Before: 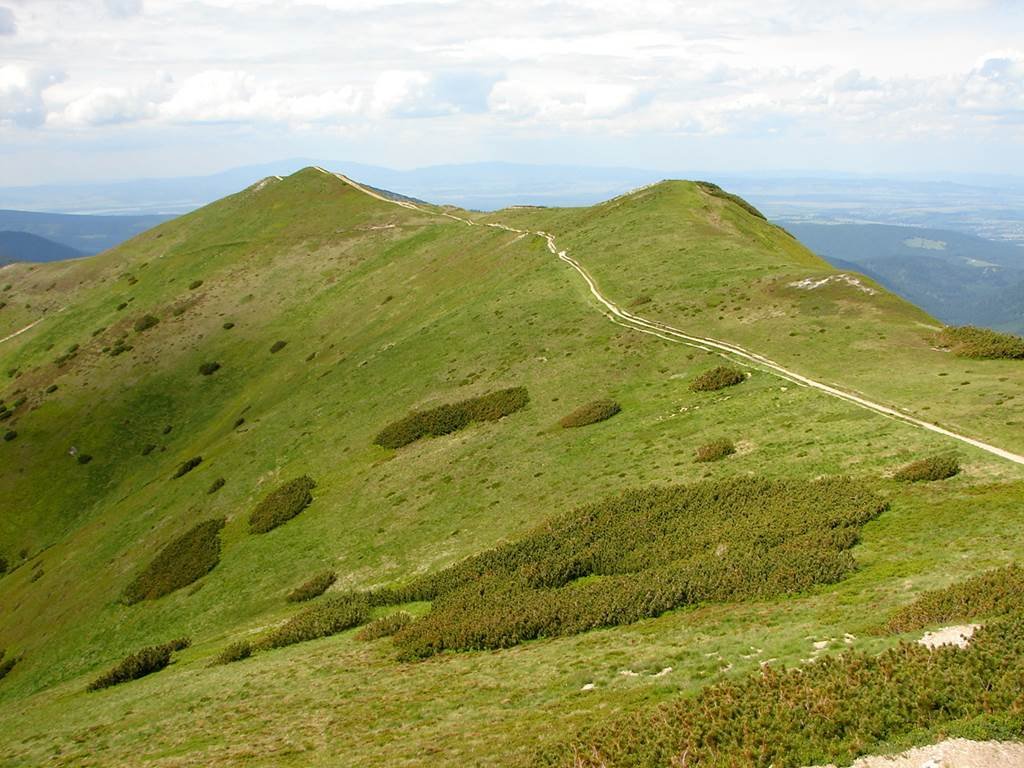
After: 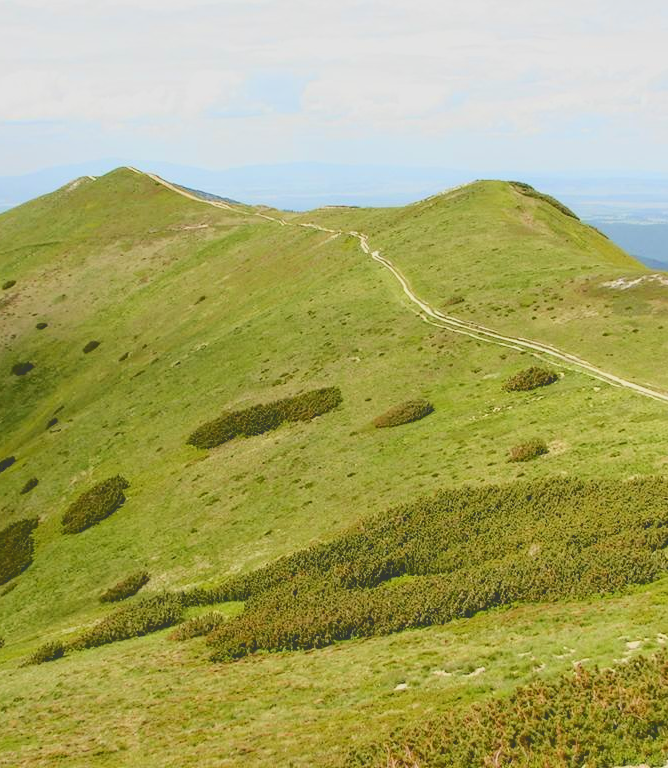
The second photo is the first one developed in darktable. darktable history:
filmic rgb: black relative exposure -7.65 EV, white relative exposure 4.56 EV, hardness 3.61, color science v6 (2022)
color zones: curves: ch0 [(0, 0.5) (0.125, 0.4) (0.25, 0.5) (0.375, 0.4) (0.5, 0.4) (0.625, 0.35) (0.75, 0.35) (0.875, 0.5)]; ch1 [(0, 0.35) (0.125, 0.45) (0.25, 0.35) (0.375, 0.35) (0.5, 0.35) (0.625, 0.35) (0.75, 0.45) (0.875, 0.35)]; ch2 [(0, 0.6) (0.125, 0.5) (0.25, 0.5) (0.375, 0.6) (0.5, 0.6) (0.625, 0.5) (0.75, 0.5) (0.875, 0.5)], mix -135.72%
local contrast: detail 109%
crop and rotate: left 18.353%, right 16.317%
contrast brightness saturation: saturation -0.048
tone curve: curves: ch0 [(0, 0) (0.003, 0.211) (0.011, 0.211) (0.025, 0.215) (0.044, 0.218) (0.069, 0.224) (0.1, 0.227) (0.136, 0.233) (0.177, 0.247) (0.224, 0.275) (0.277, 0.309) (0.335, 0.366) (0.399, 0.438) (0.468, 0.515) (0.543, 0.586) (0.623, 0.658) (0.709, 0.735) (0.801, 0.821) (0.898, 0.889) (1, 1)], color space Lab, independent channels, preserve colors none
levels: levels [0, 0.474, 0.947]
